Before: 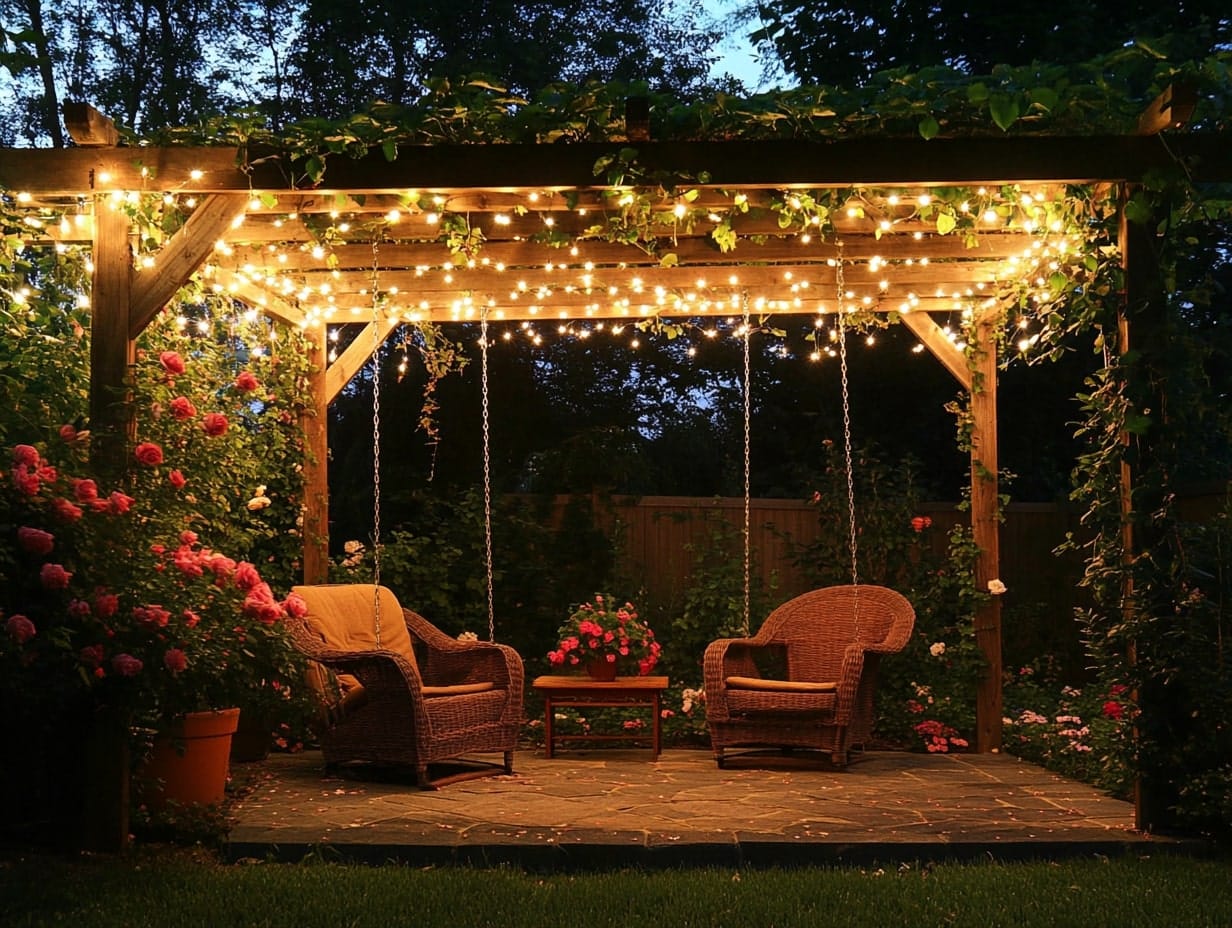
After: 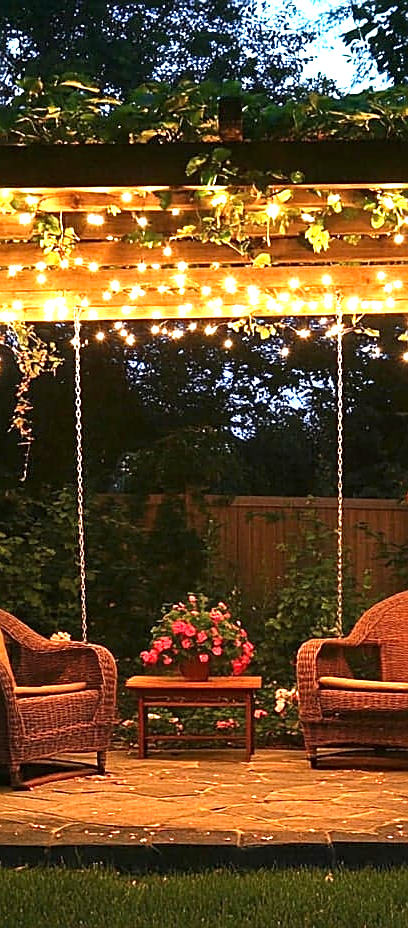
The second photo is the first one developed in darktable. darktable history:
haze removal: strength 0.303, distance 0.245, compatibility mode true, adaptive false
exposure: black level correction 0, exposure 1.289 EV, compensate highlight preservation false
sharpen: on, module defaults
crop: left 33.065%, right 33.769%
